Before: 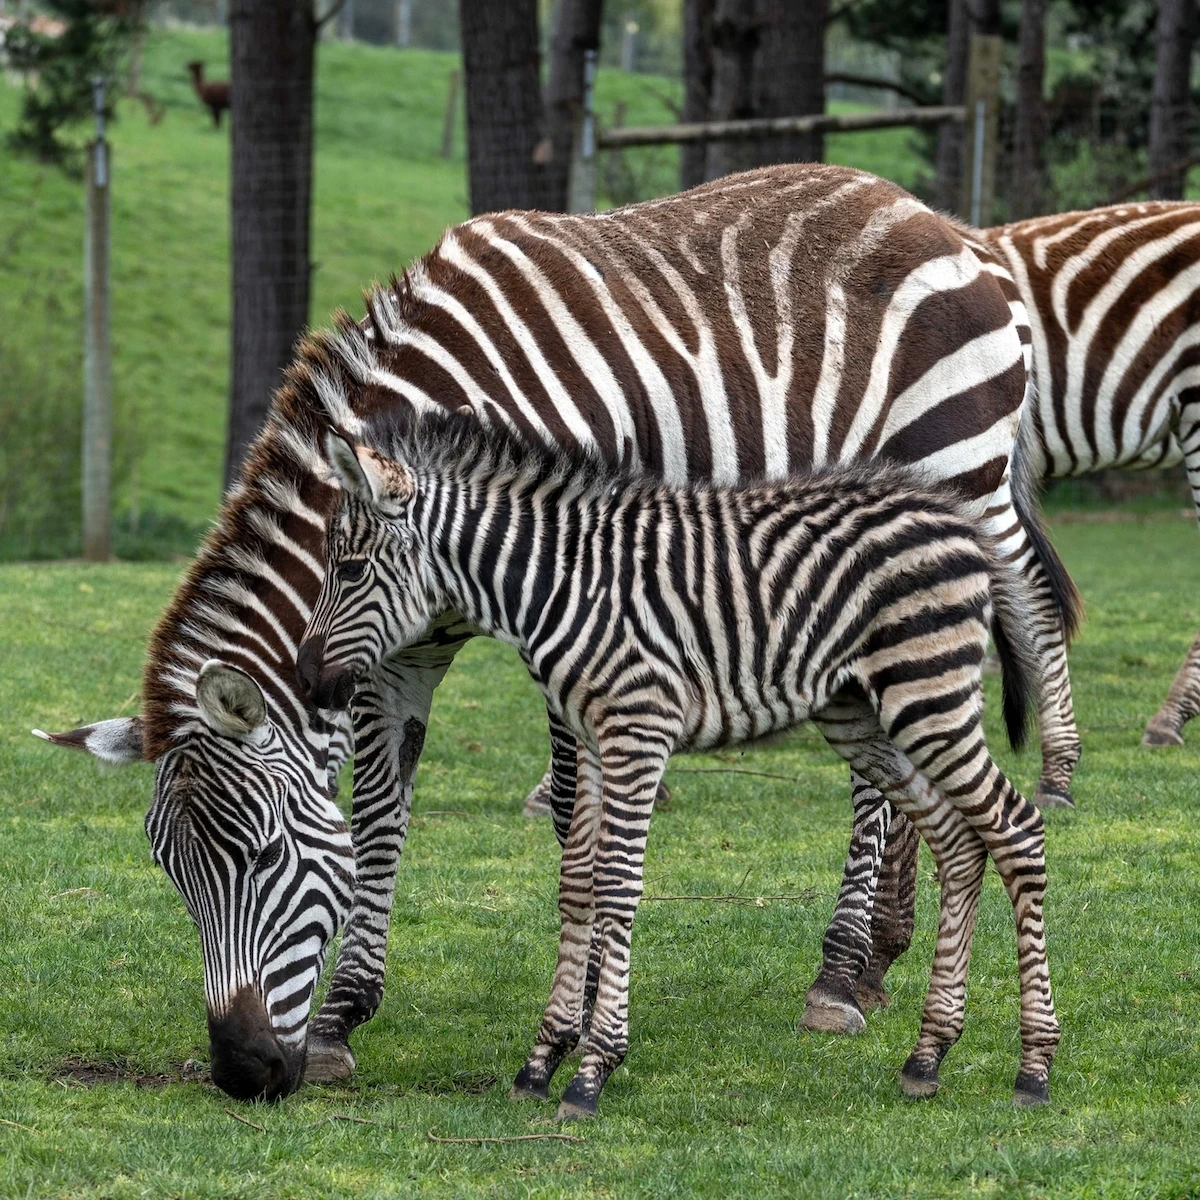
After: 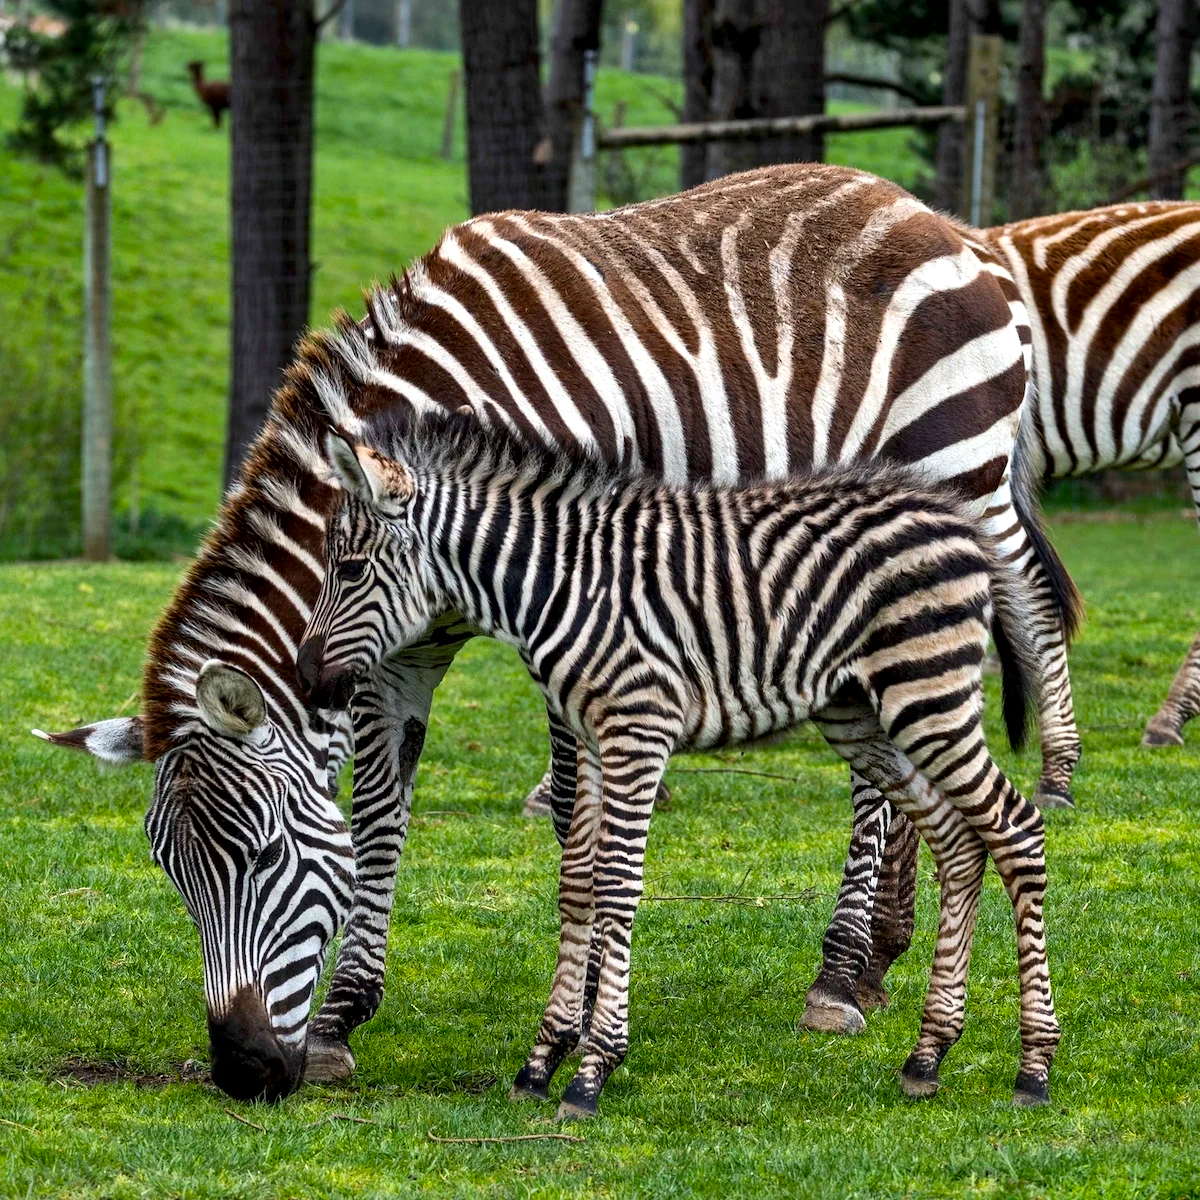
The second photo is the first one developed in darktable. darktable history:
local contrast: mode bilateral grid, contrast 25, coarseness 60, detail 151%, midtone range 0.2
color balance rgb: linear chroma grading › global chroma 15%, perceptual saturation grading › global saturation 30%
